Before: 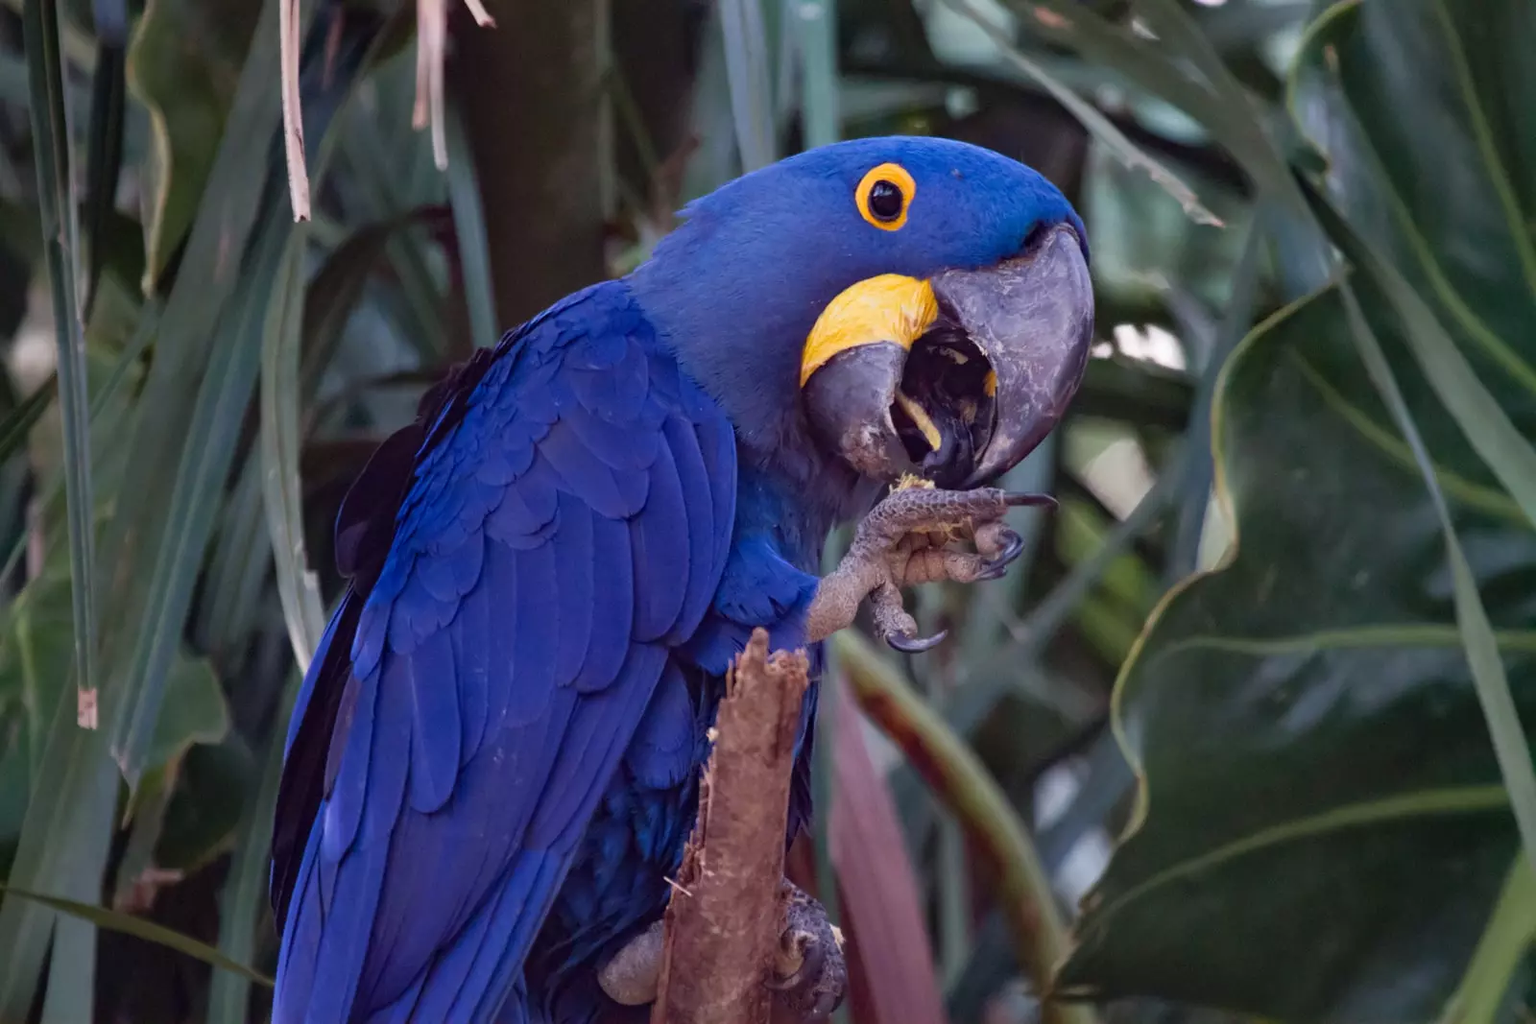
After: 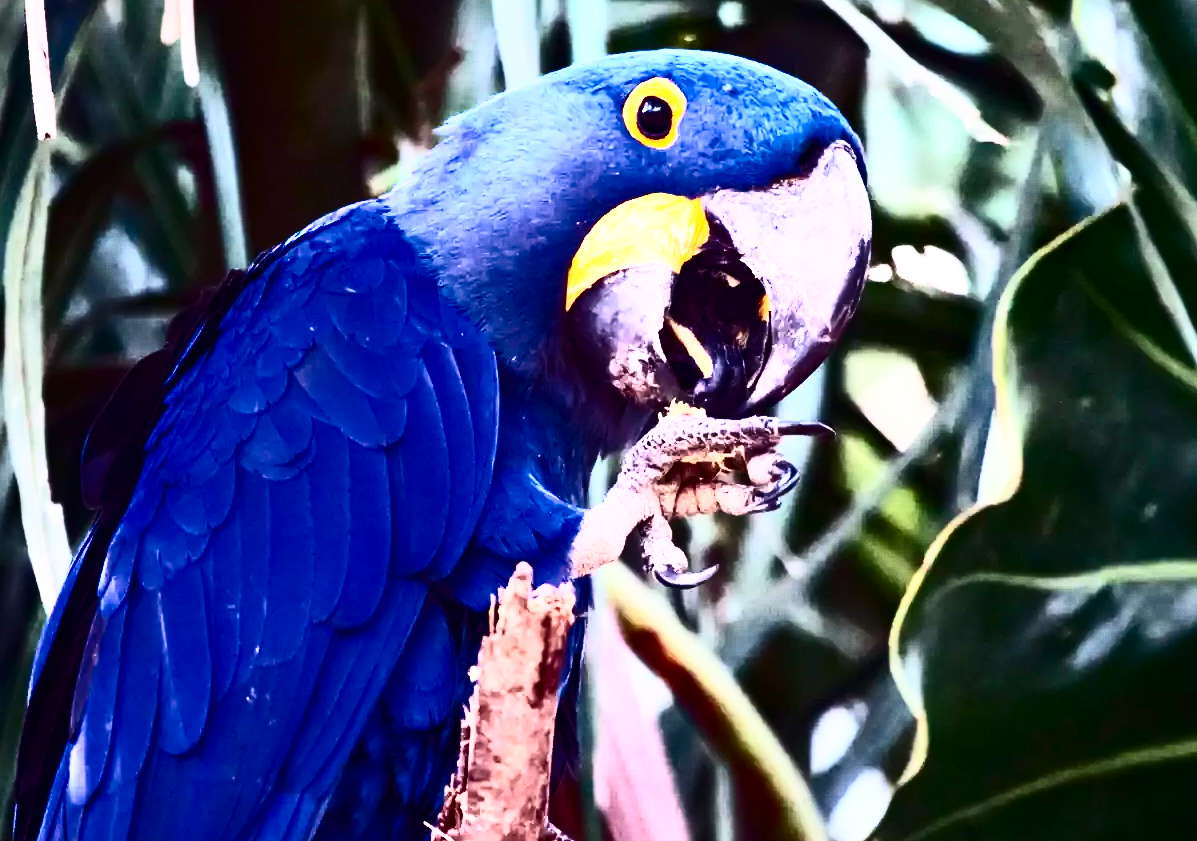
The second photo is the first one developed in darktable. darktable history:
crop: left 16.768%, top 8.653%, right 8.362%, bottom 12.485%
contrast brightness saturation: contrast 0.93, brightness 0.2
base curve: curves: ch0 [(0, 0) (0.007, 0.004) (0.027, 0.03) (0.046, 0.07) (0.207, 0.54) (0.442, 0.872) (0.673, 0.972) (1, 1)], preserve colors none
